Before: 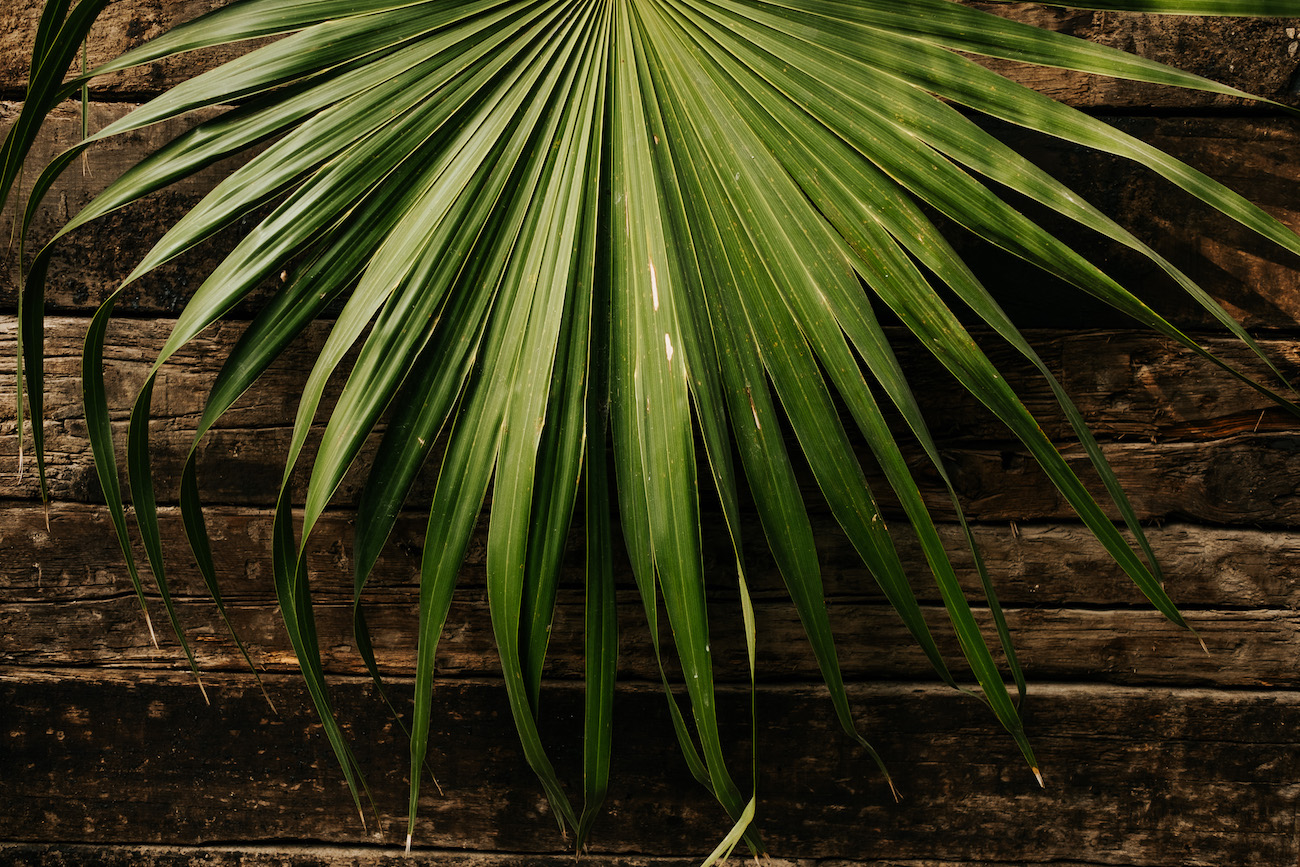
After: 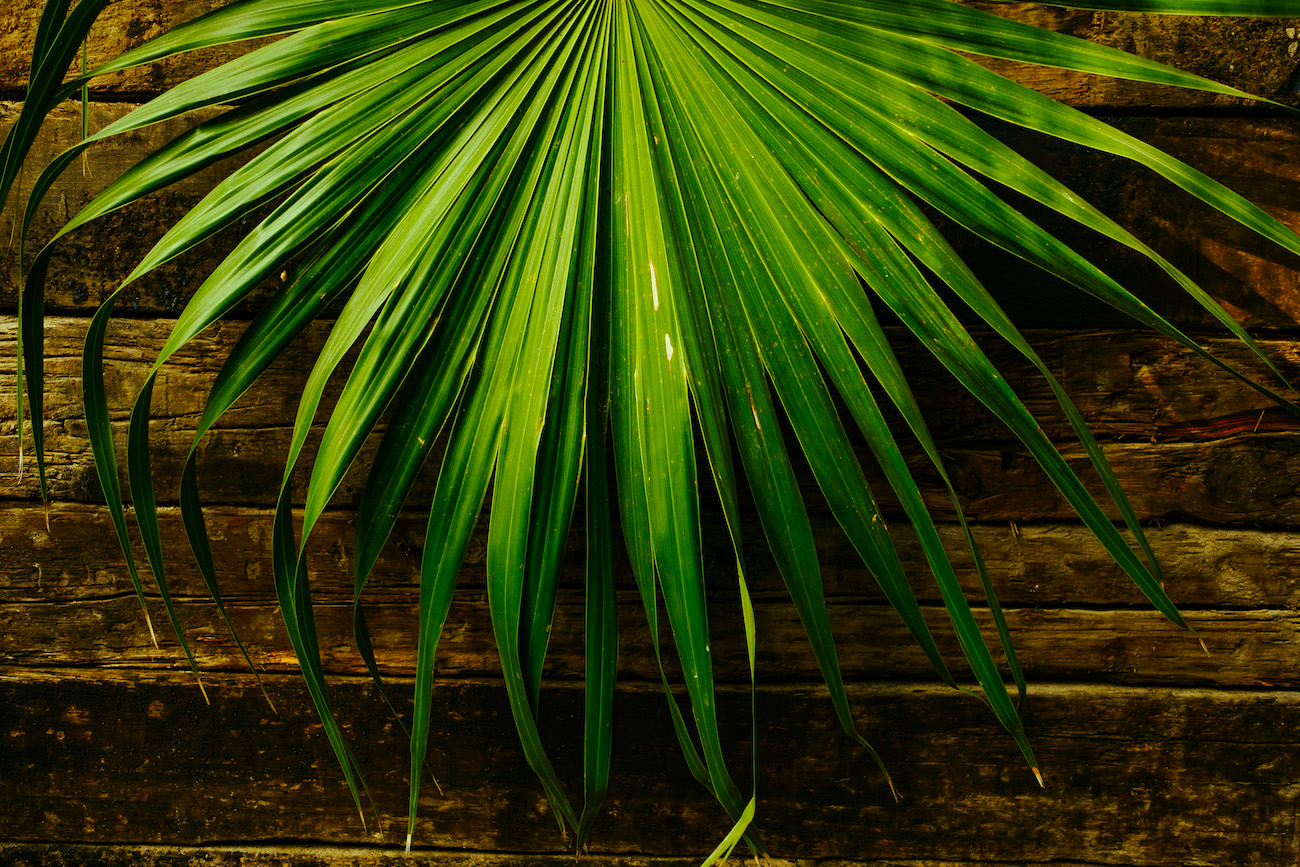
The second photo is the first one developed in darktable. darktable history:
color correction: highlights a* -10.97, highlights b* 9.87, saturation 1.72
